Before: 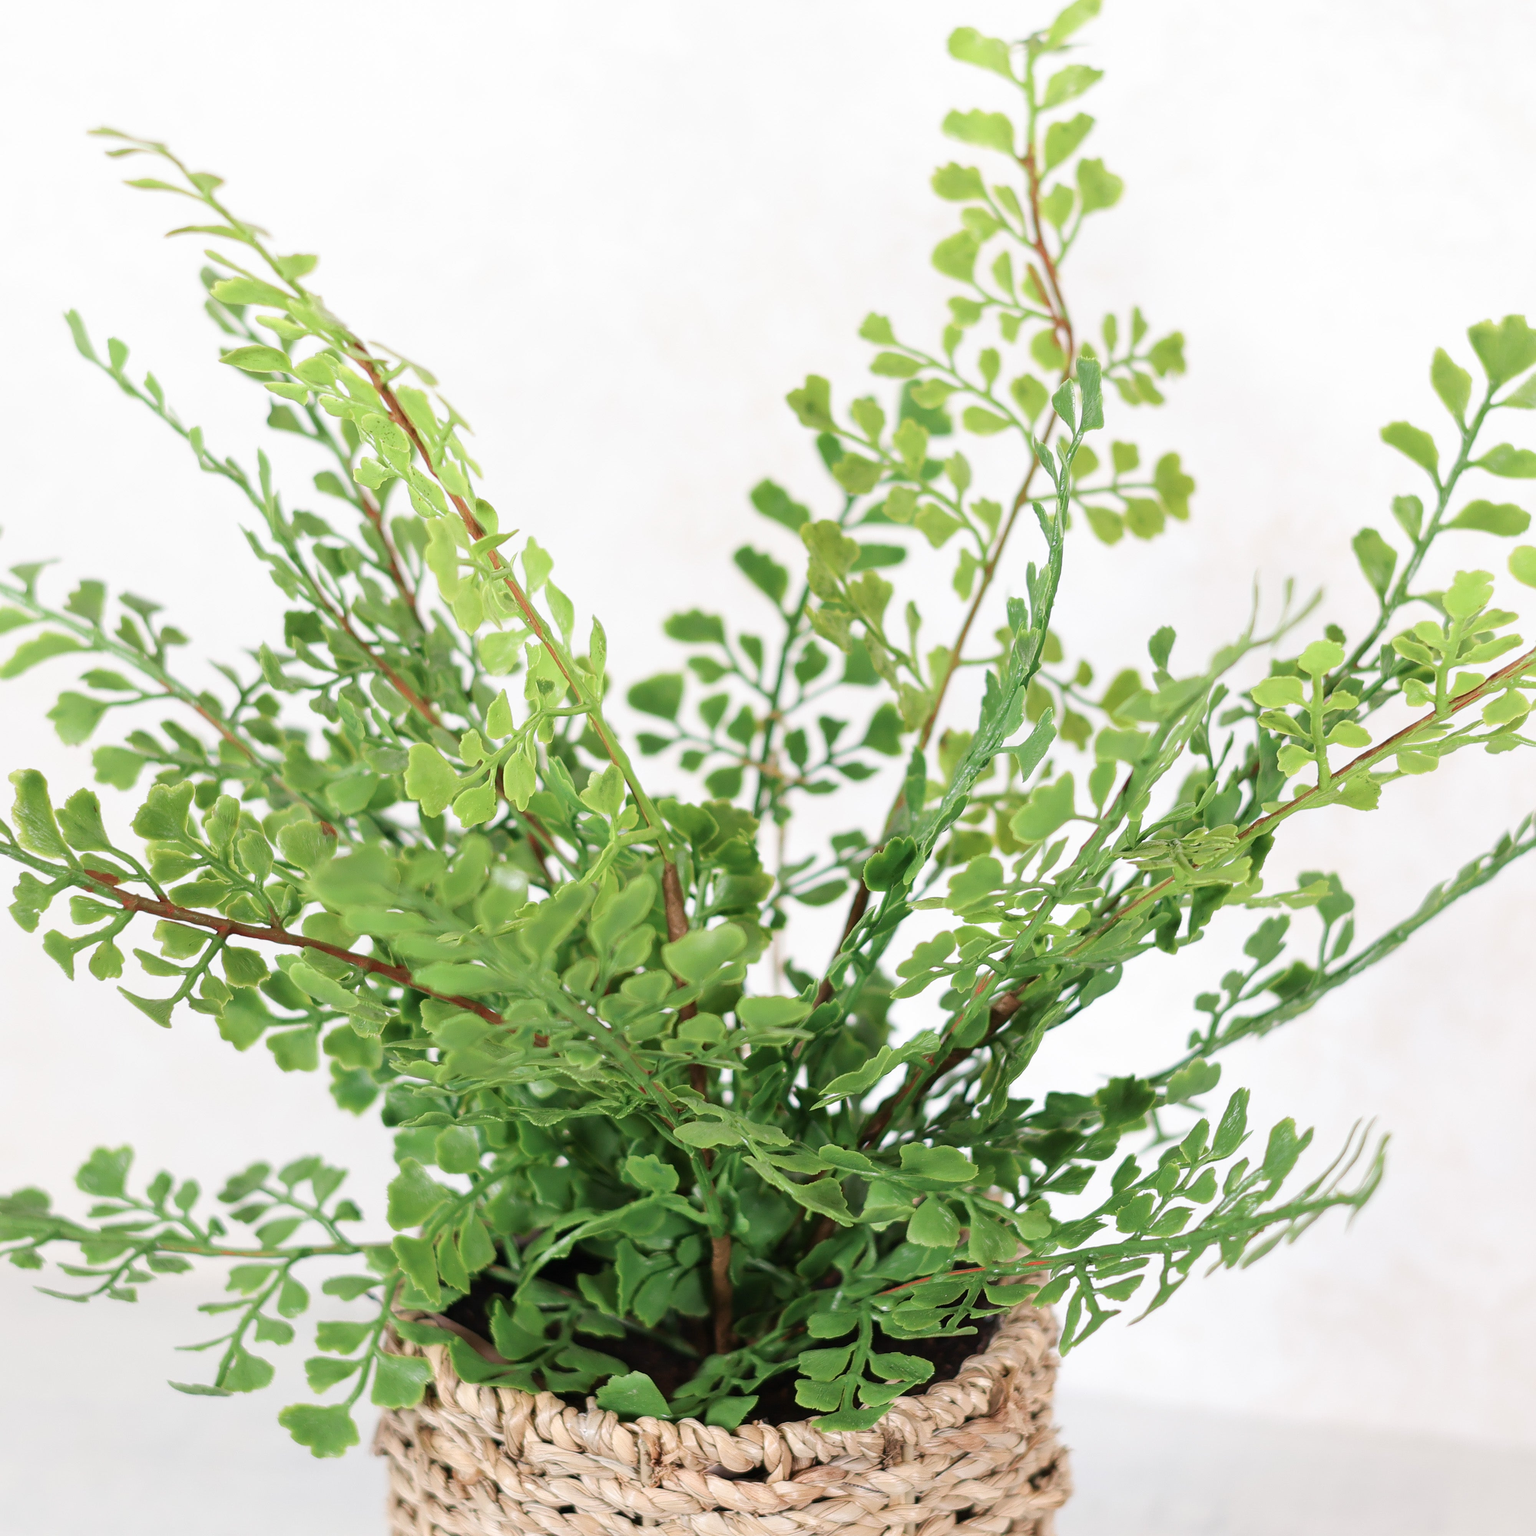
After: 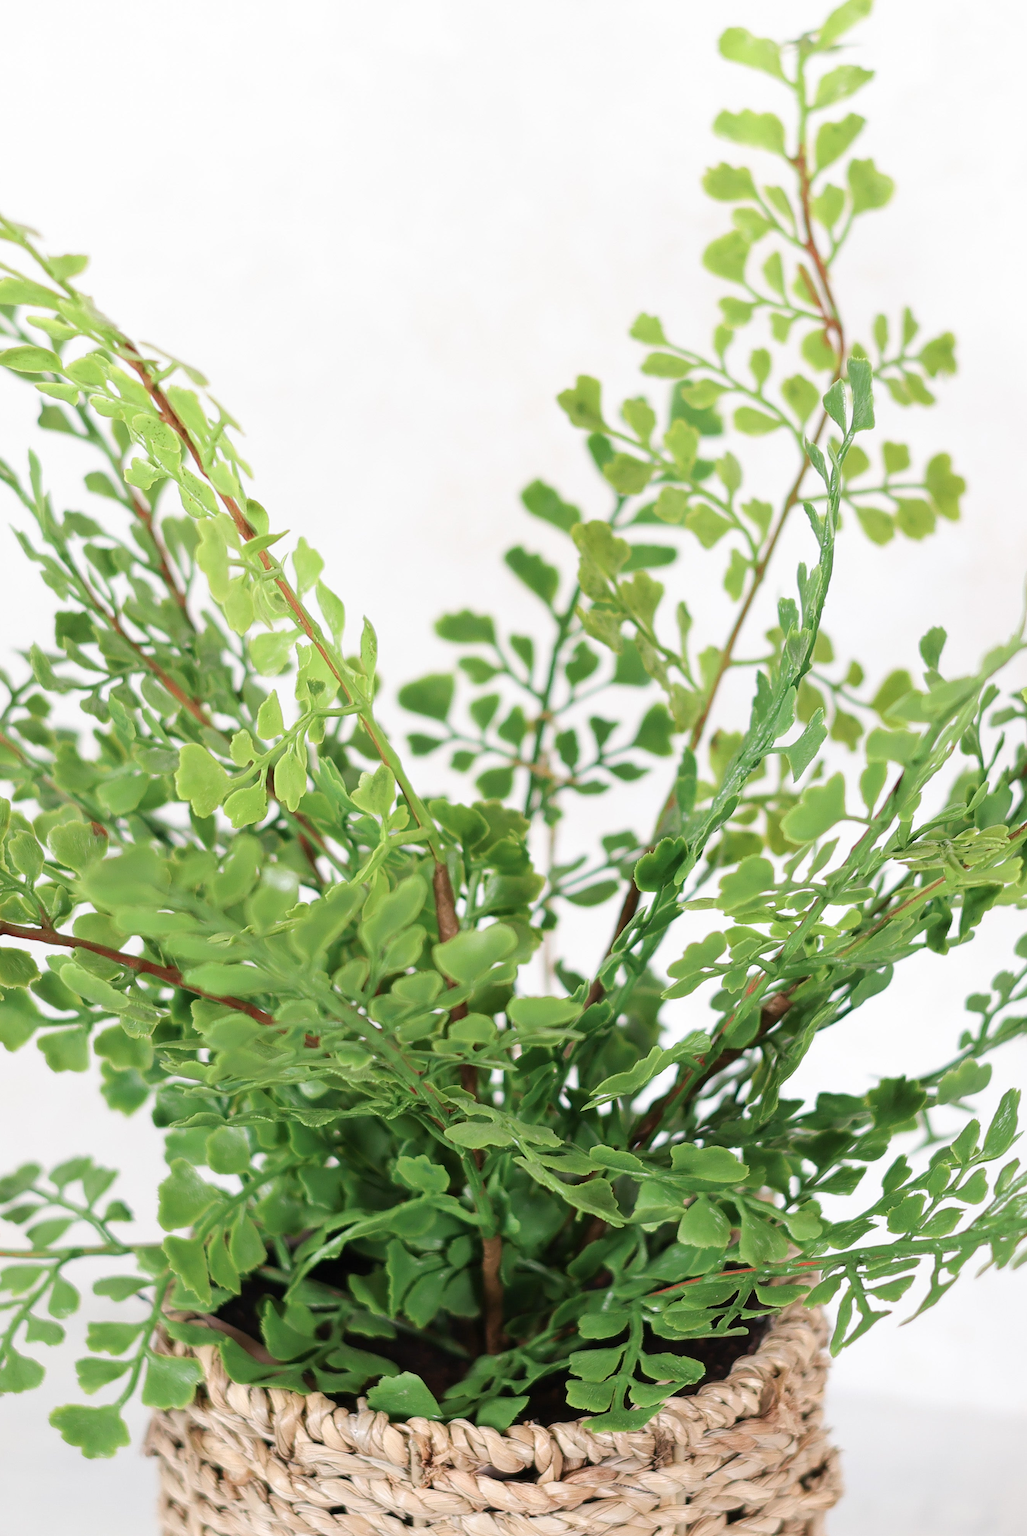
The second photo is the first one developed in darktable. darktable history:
crop and rotate: left 14.96%, right 18.154%
